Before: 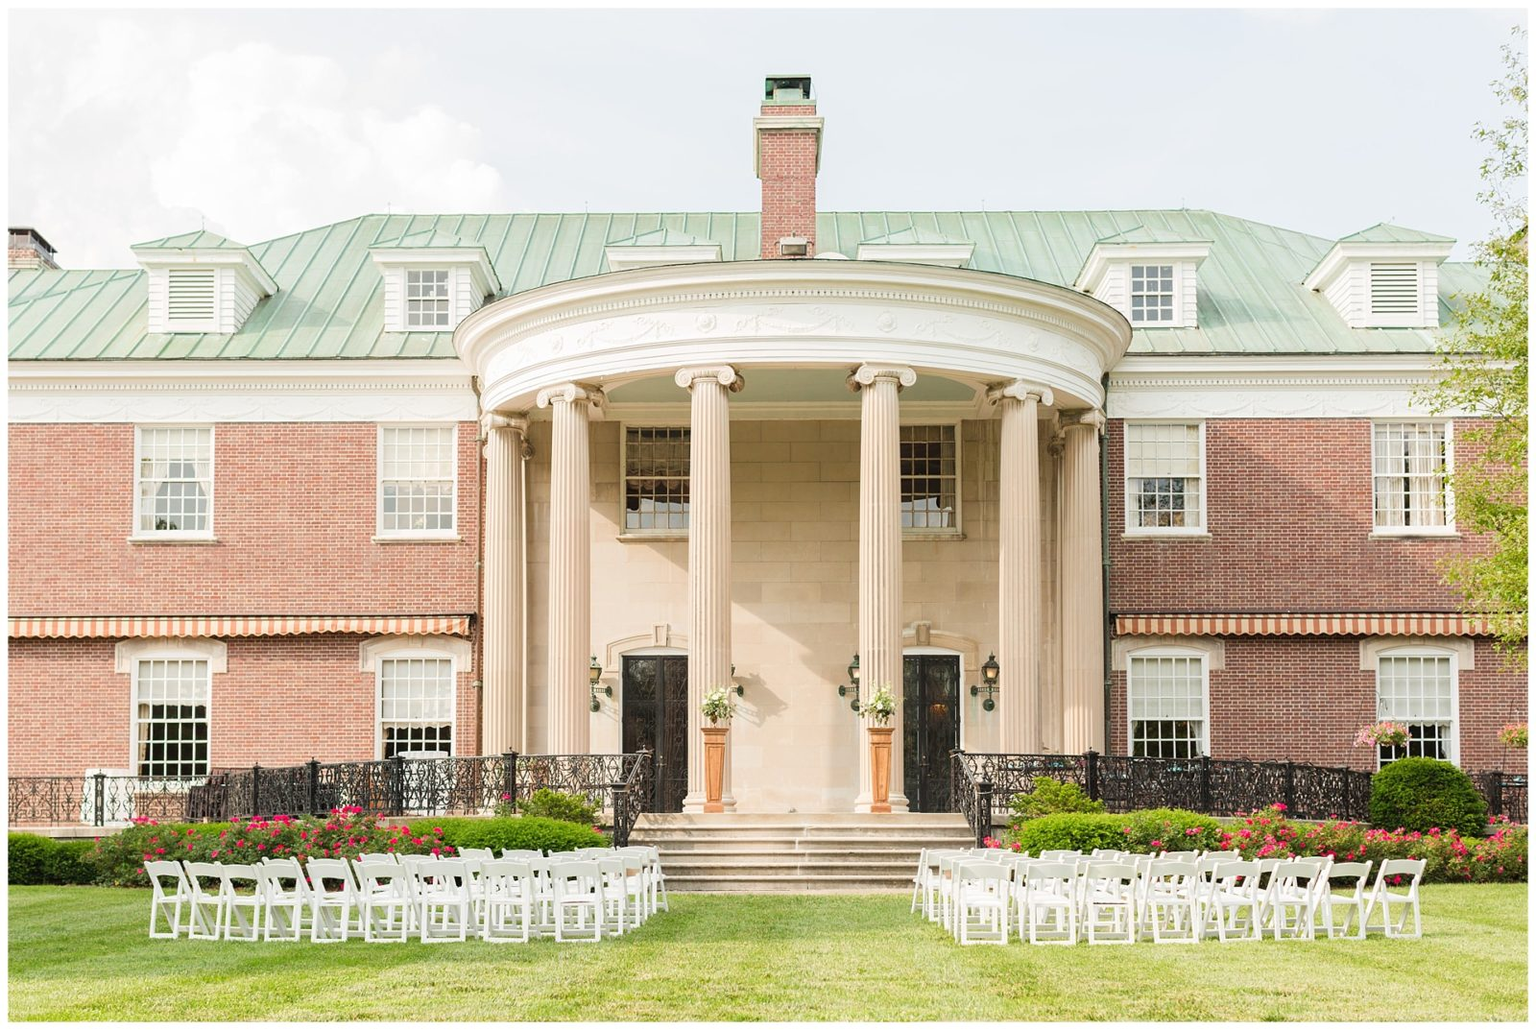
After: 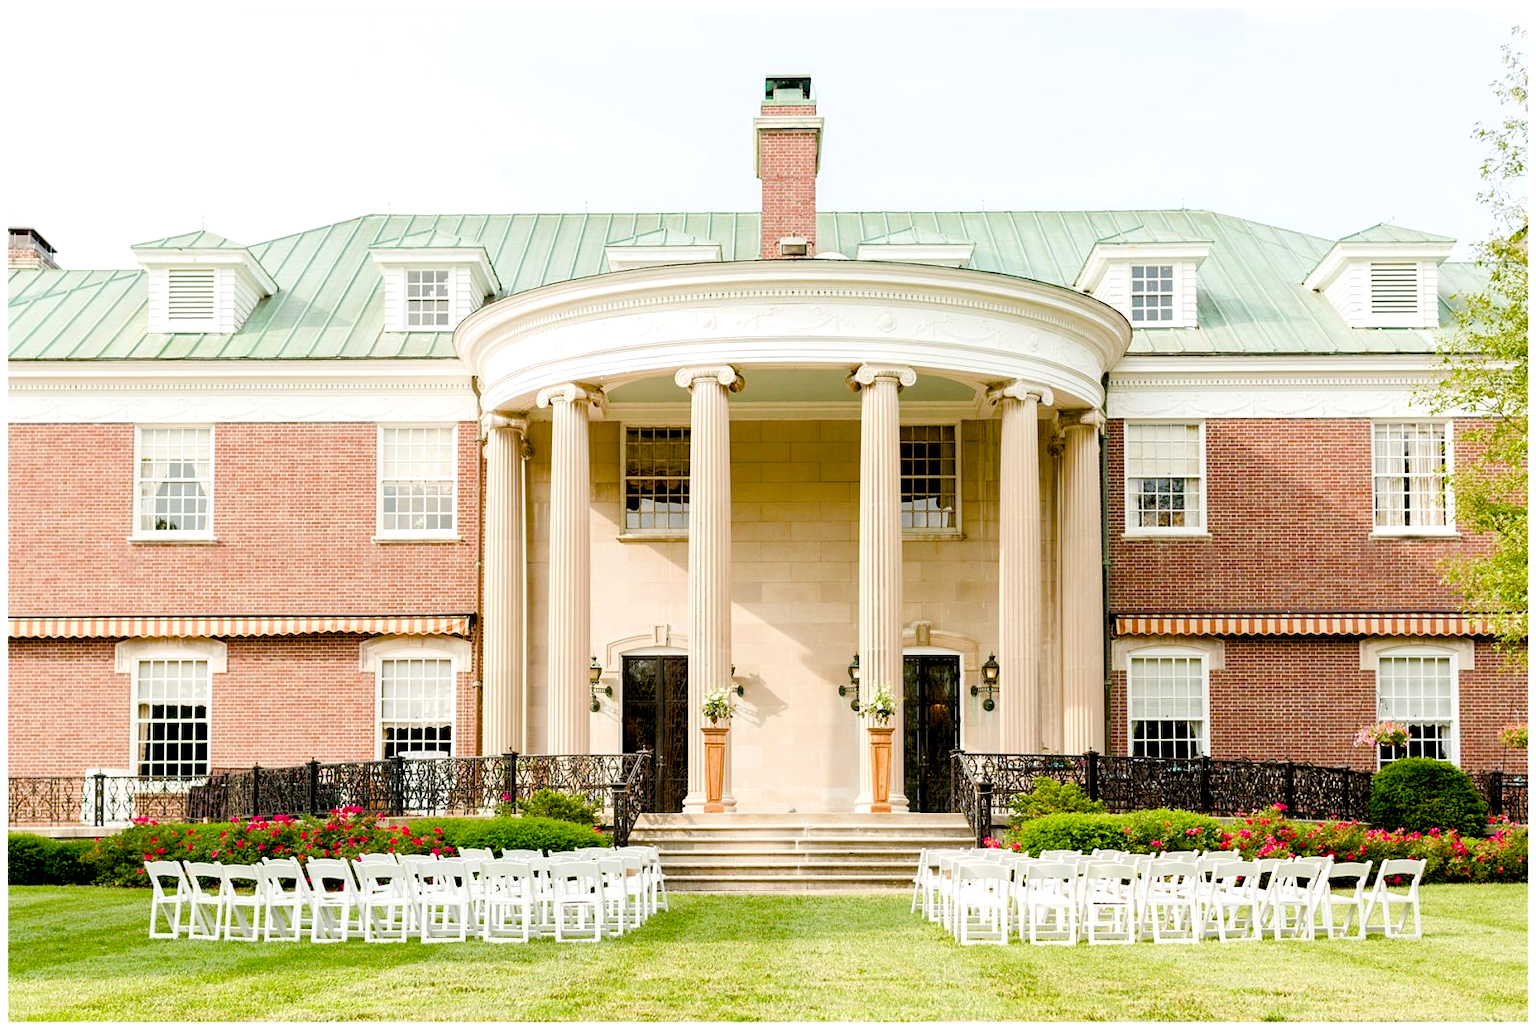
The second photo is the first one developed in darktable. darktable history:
color balance rgb: shadows lift › luminance -9.41%, highlights gain › luminance 17.6%, global offset › luminance -1.45%, perceptual saturation grading › highlights -17.77%, perceptual saturation grading › mid-tones 33.1%, perceptual saturation grading › shadows 50.52%, global vibrance 24.22%
exposure: black level correction 0.011, compensate highlight preservation false
